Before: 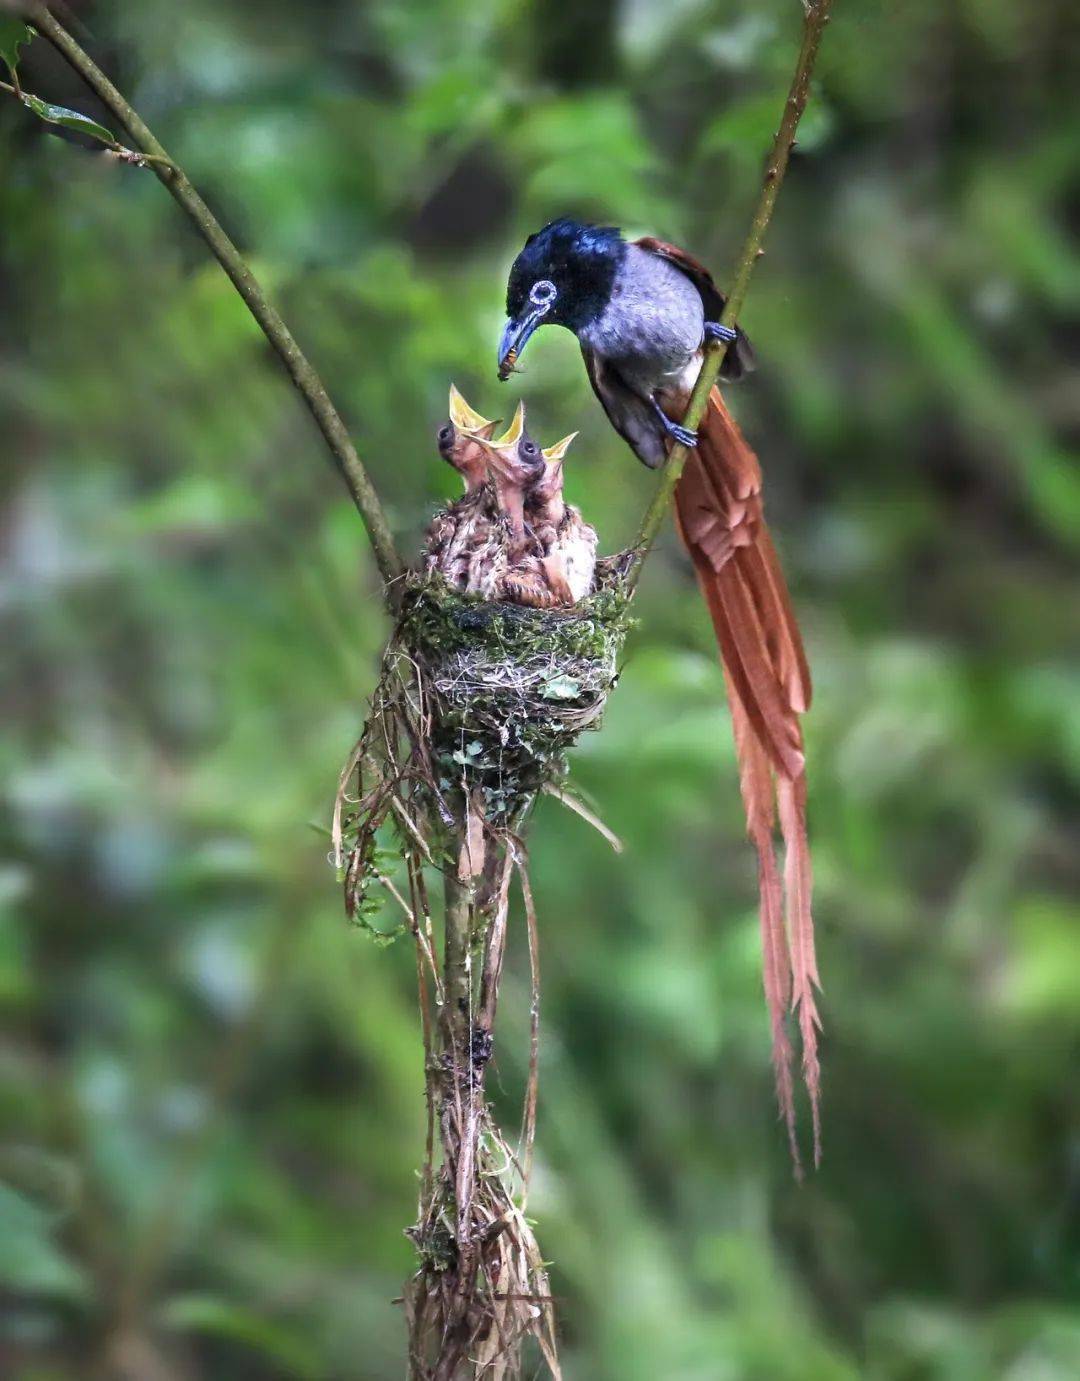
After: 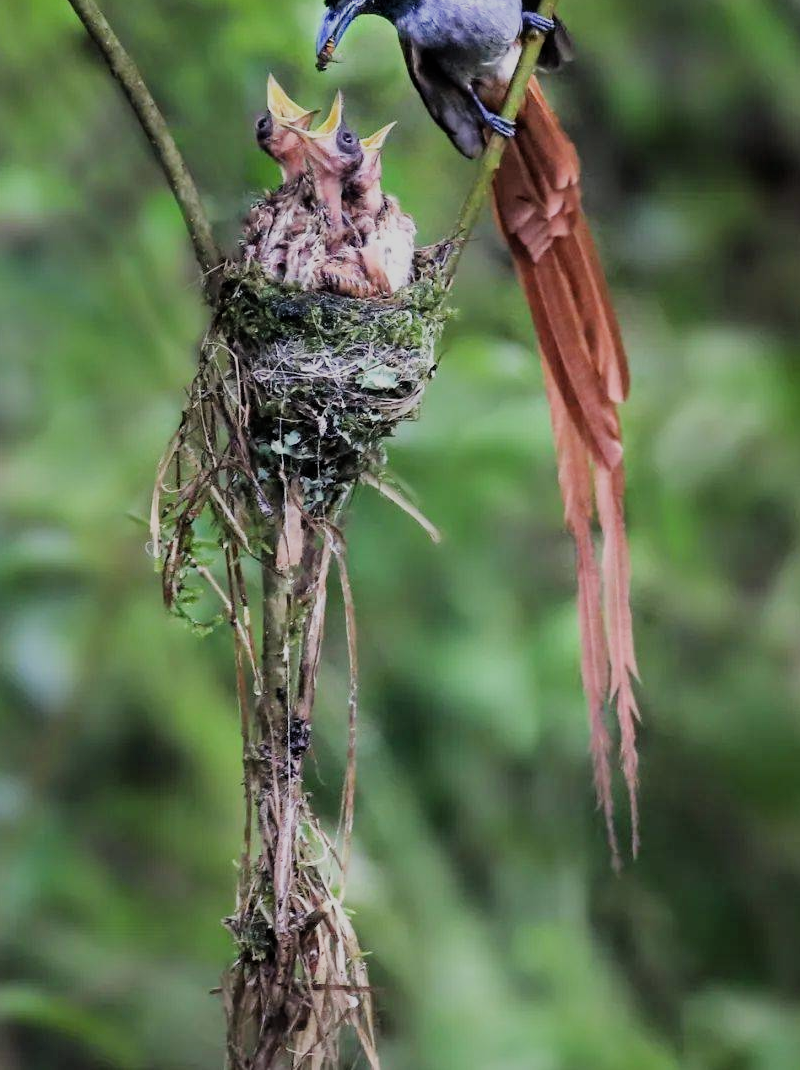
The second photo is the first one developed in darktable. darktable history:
crop: left 16.852%, top 22.513%, right 9.04%
filmic rgb: black relative exposure -9.2 EV, white relative exposure 6.81 EV, hardness 3.1, contrast 1.052
